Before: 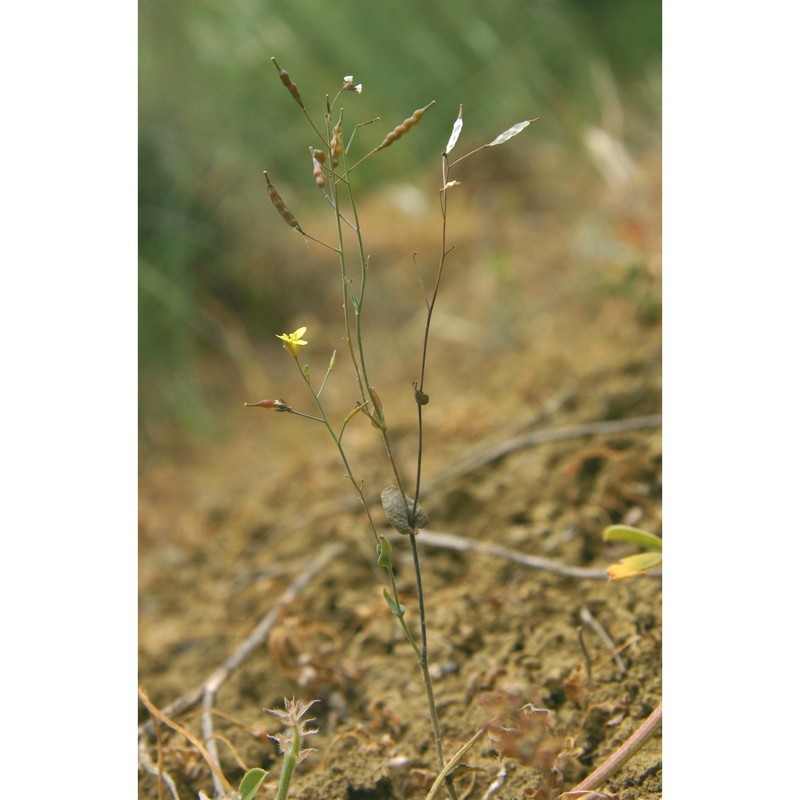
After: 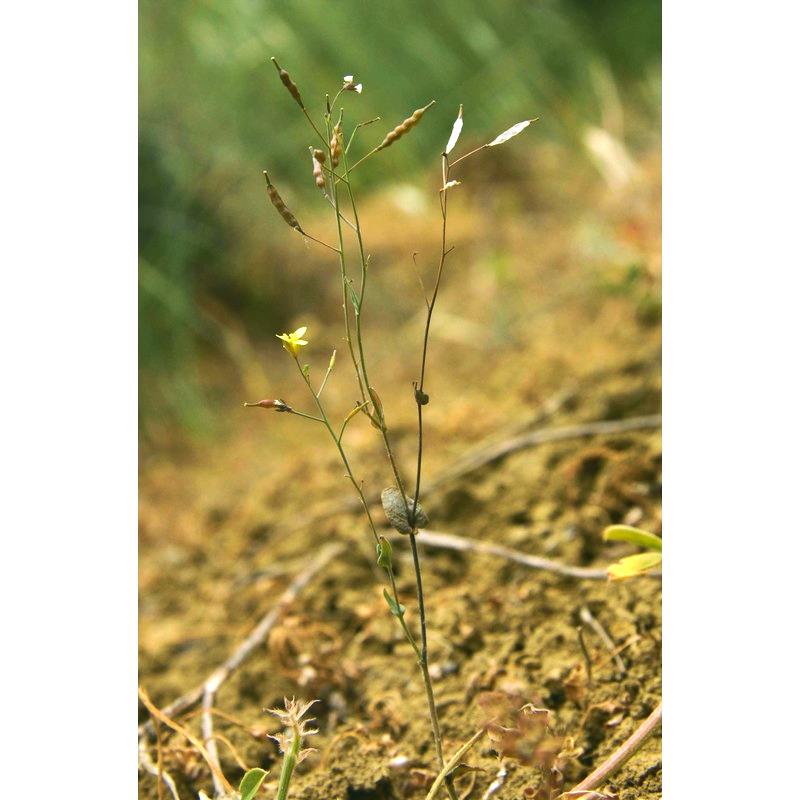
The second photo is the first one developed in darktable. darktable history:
color zones: curves: ch1 [(0.25, 0.61) (0.75, 0.248)]
contrast brightness saturation: saturation -0.05
velvia: on, module defaults
tone equalizer: -8 EV -0.75 EV, -7 EV -0.7 EV, -6 EV -0.6 EV, -5 EV -0.4 EV, -3 EV 0.4 EV, -2 EV 0.6 EV, -1 EV 0.7 EV, +0 EV 0.75 EV, edges refinement/feathering 500, mask exposure compensation -1.57 EV, preserve details no
